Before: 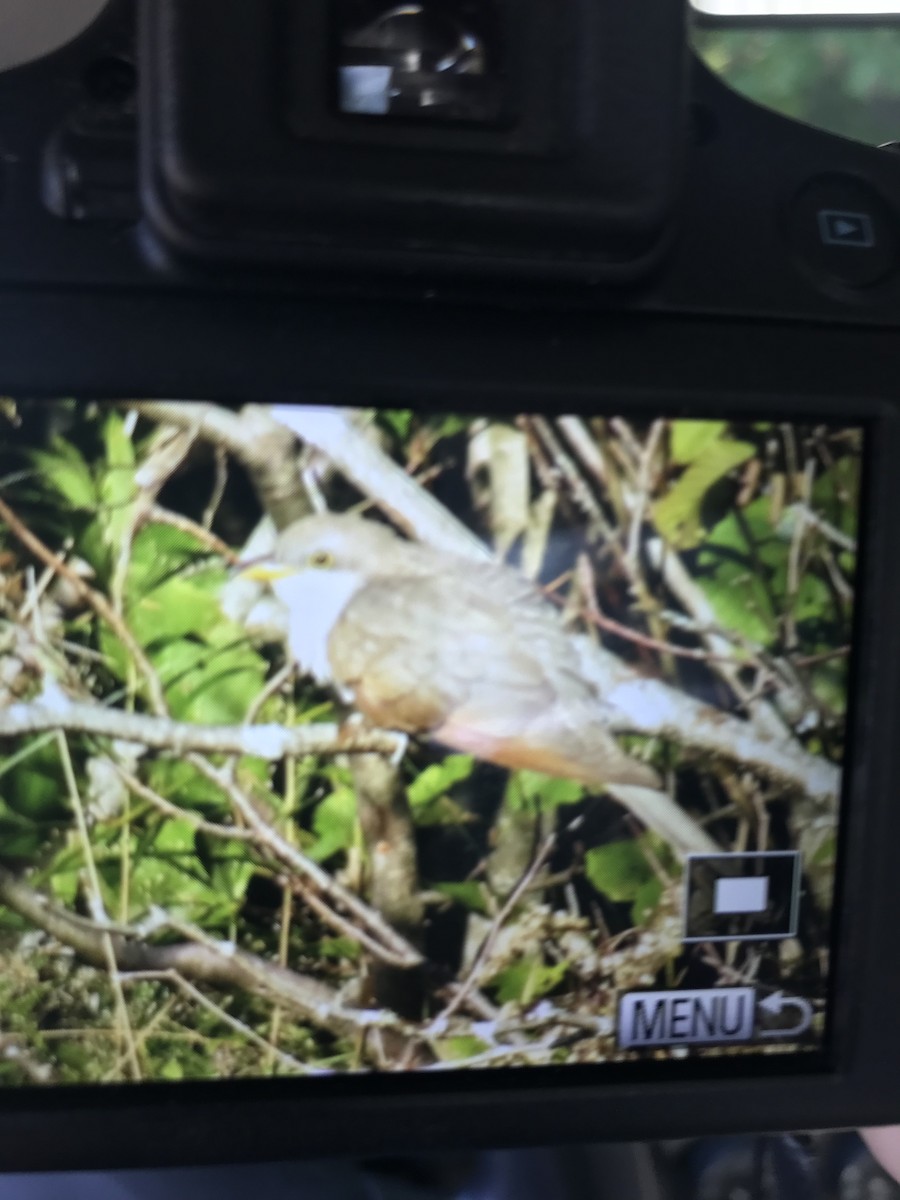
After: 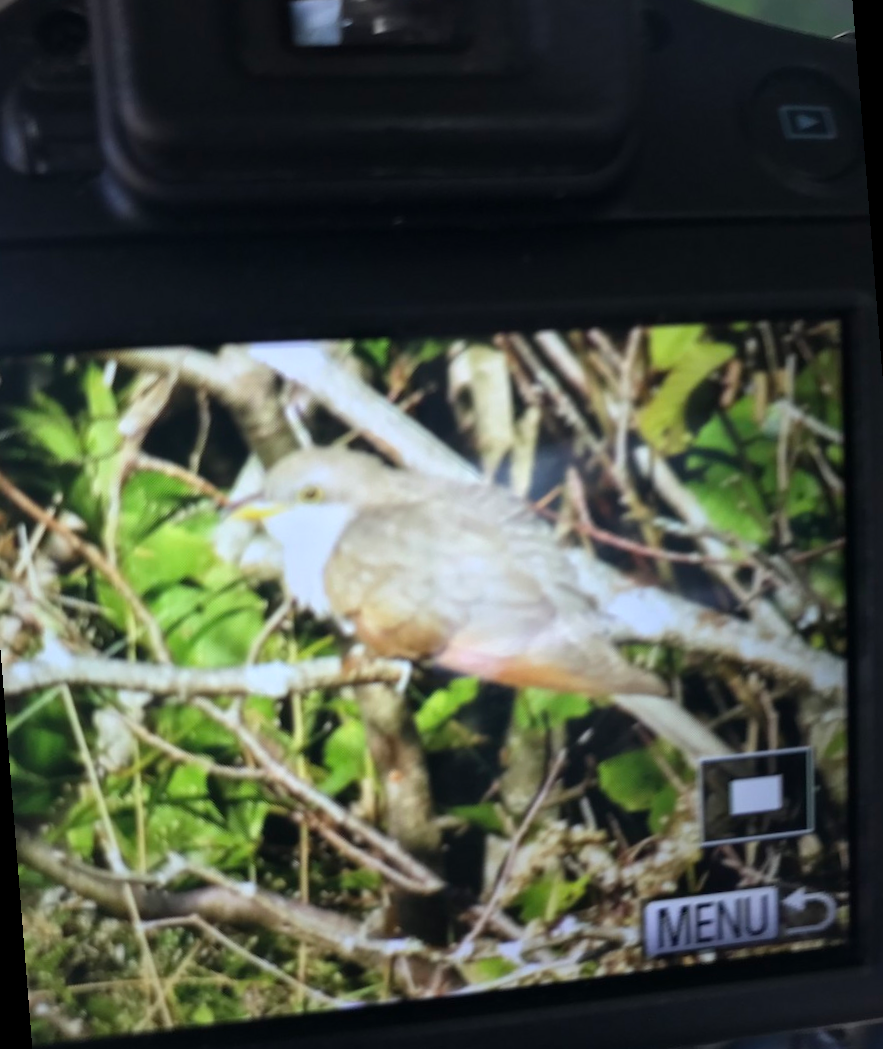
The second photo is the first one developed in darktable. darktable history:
rotate and perspective: rotation -4.57°, crop left 0.054, crop right 0.944, crop top 0.087, crop bottom 0.914
tone equalizer: on, module defaults
